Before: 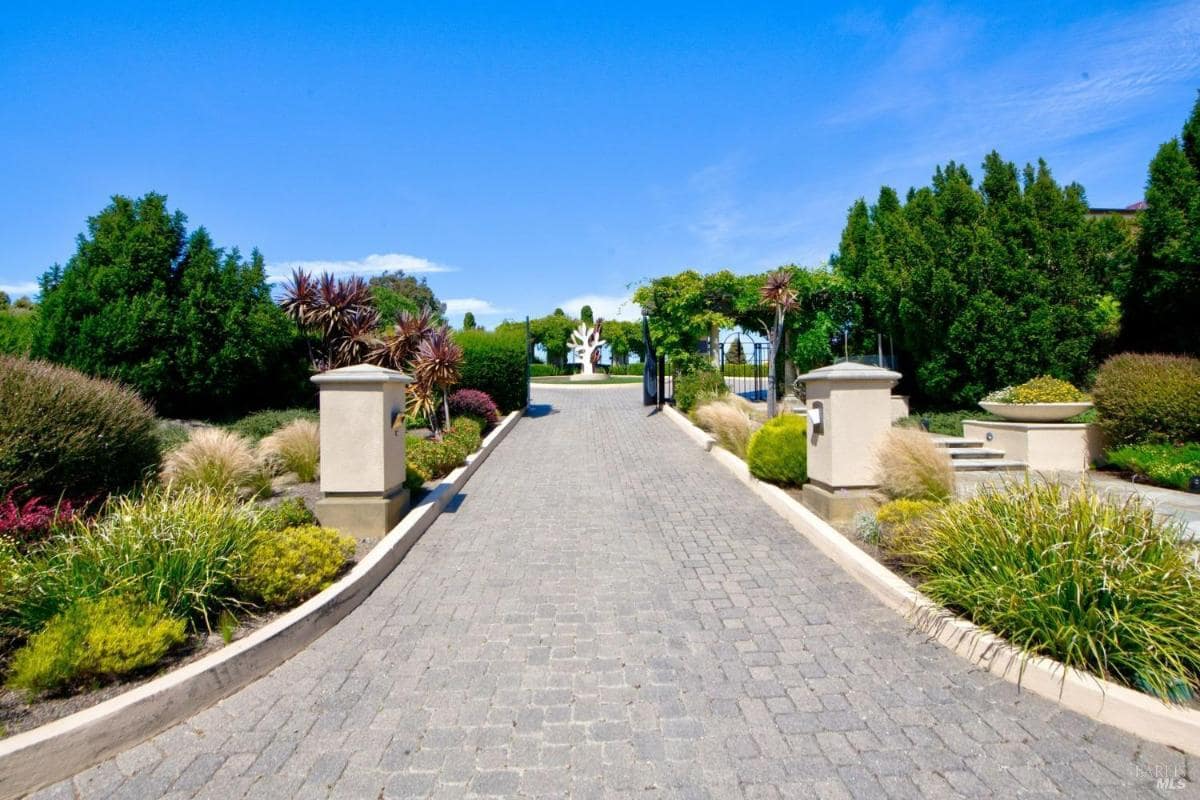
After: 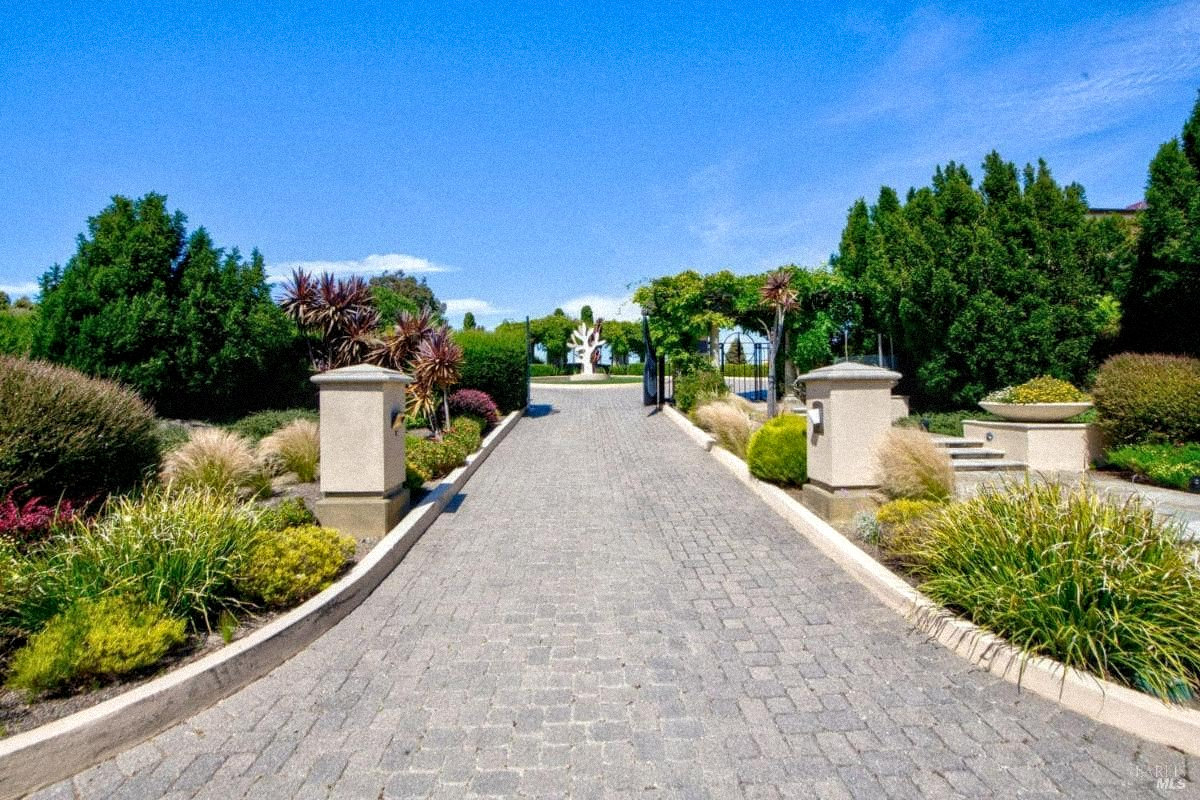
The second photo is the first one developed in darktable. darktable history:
grain: mid-tones bias 0%
local contrast: on, module defaults
